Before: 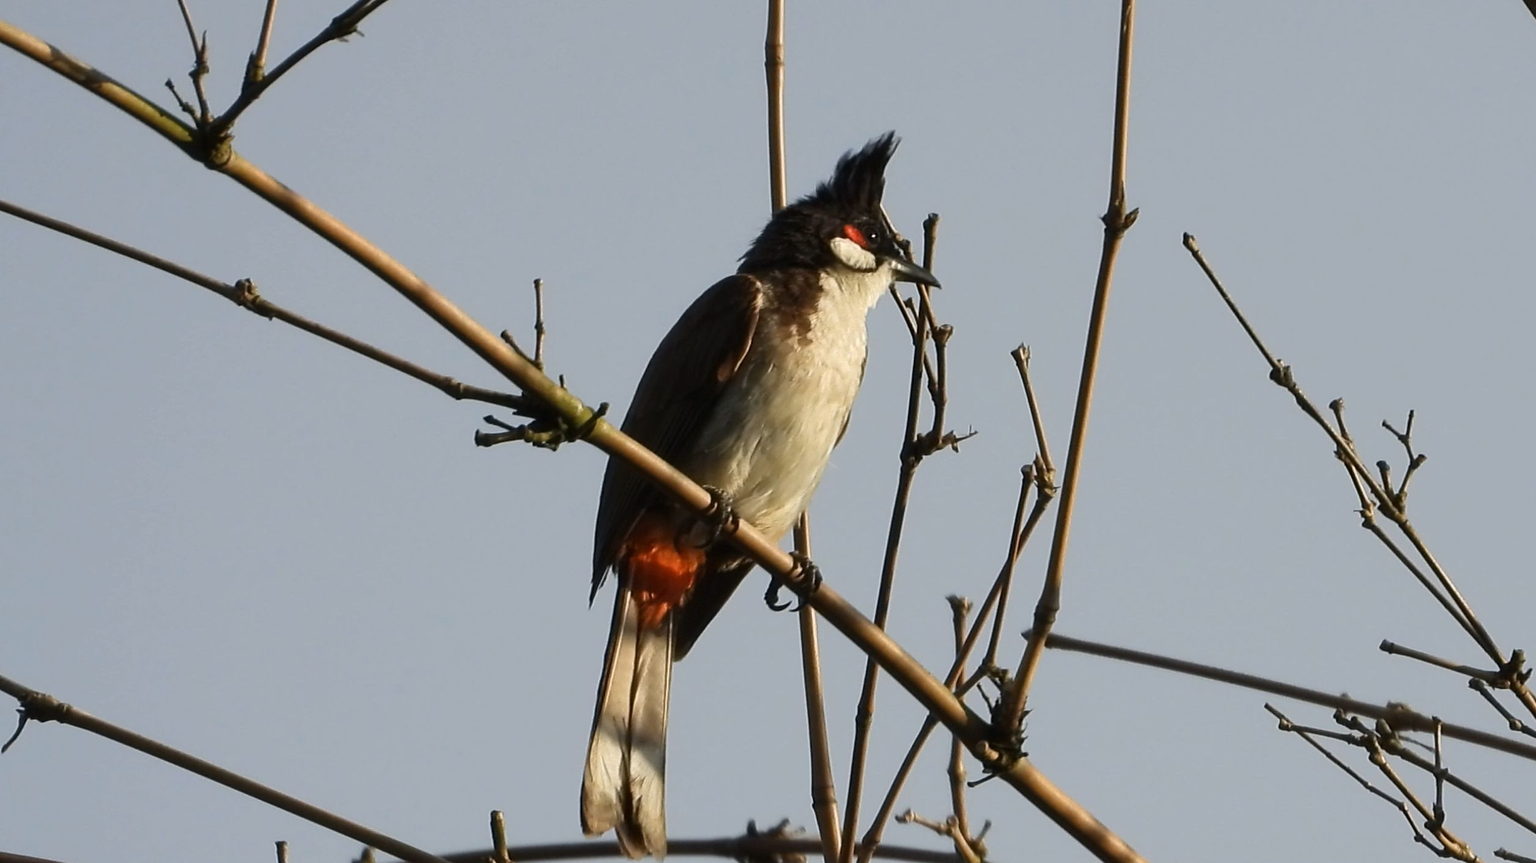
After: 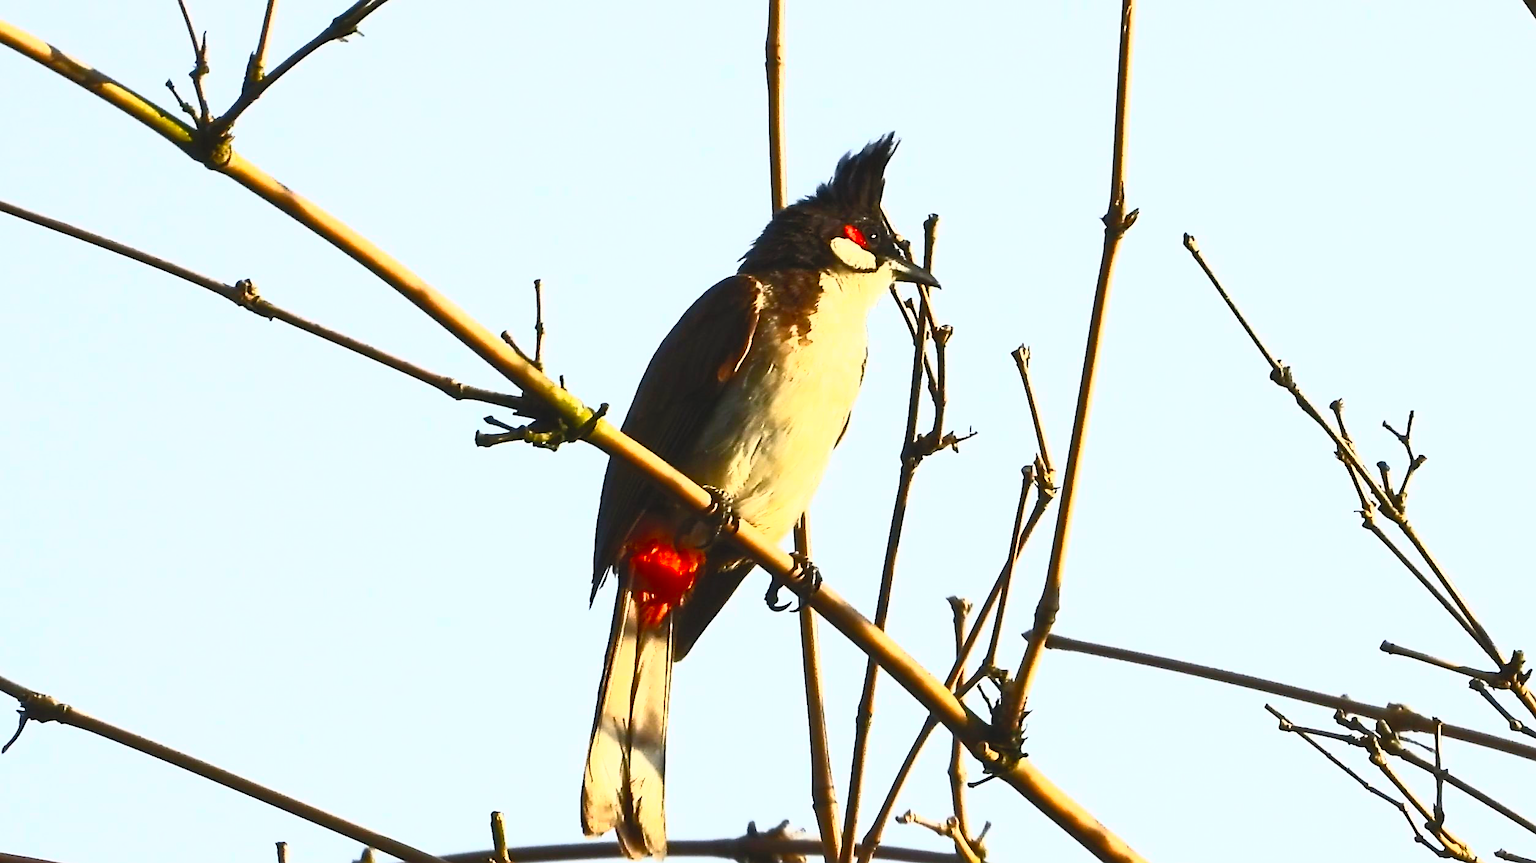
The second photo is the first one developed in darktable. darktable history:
sharpen: radius 1.402, amount 1.246, threshold 0.82
contrast brightness saturation: contrast 0.986, brightness 0.989, saturation 0.992
